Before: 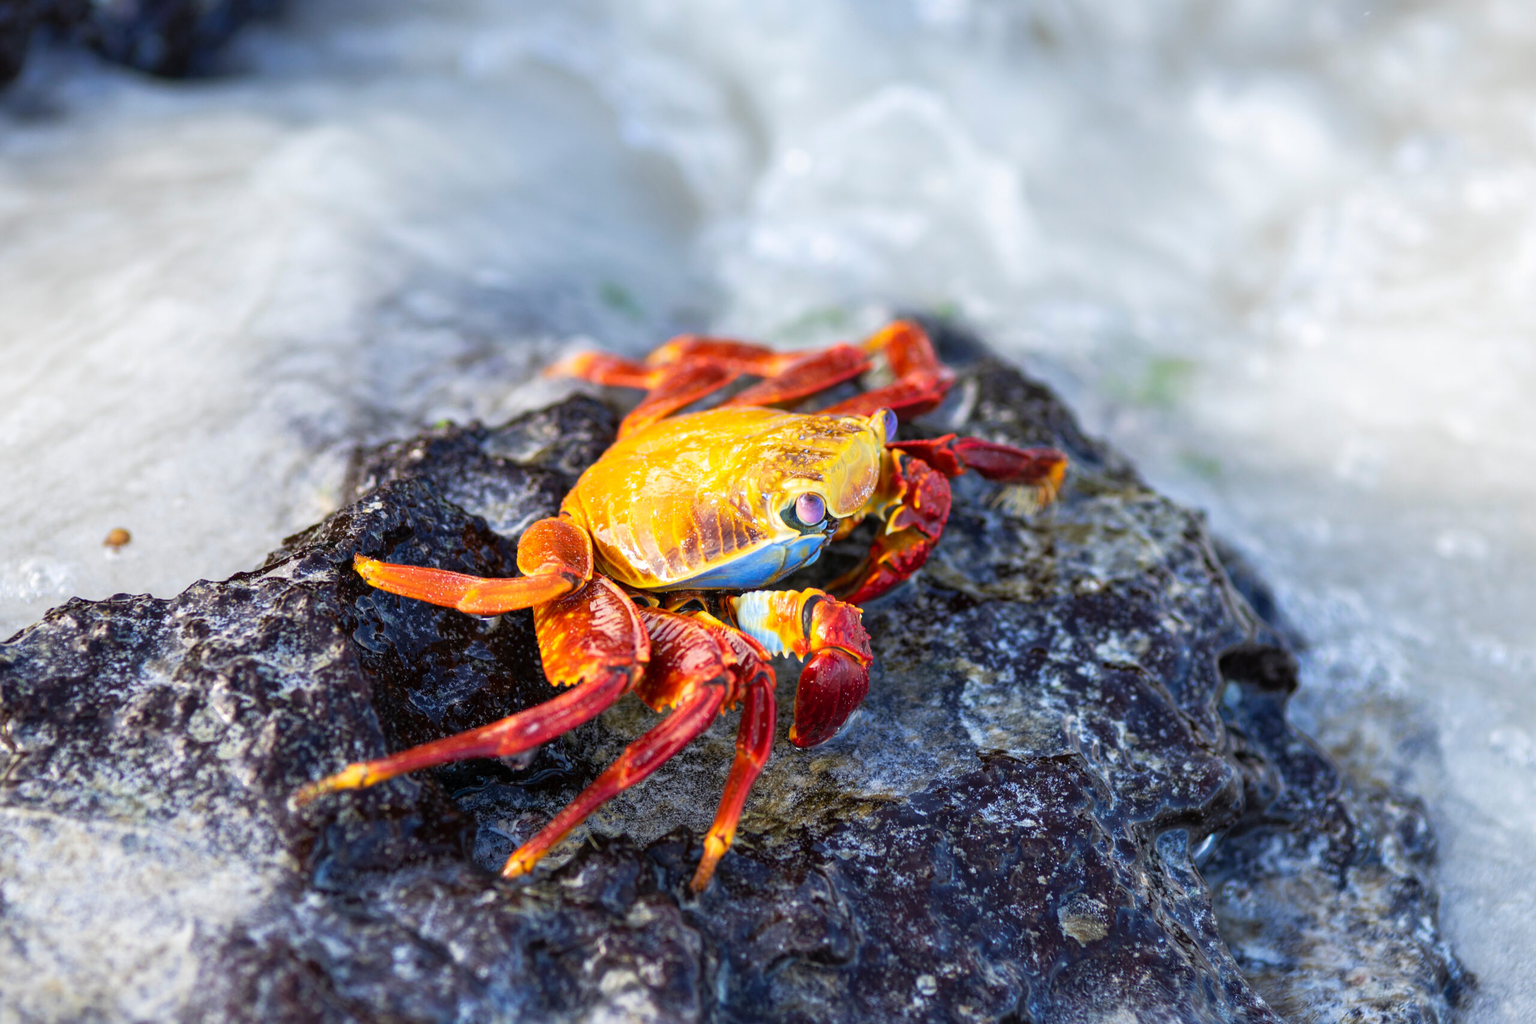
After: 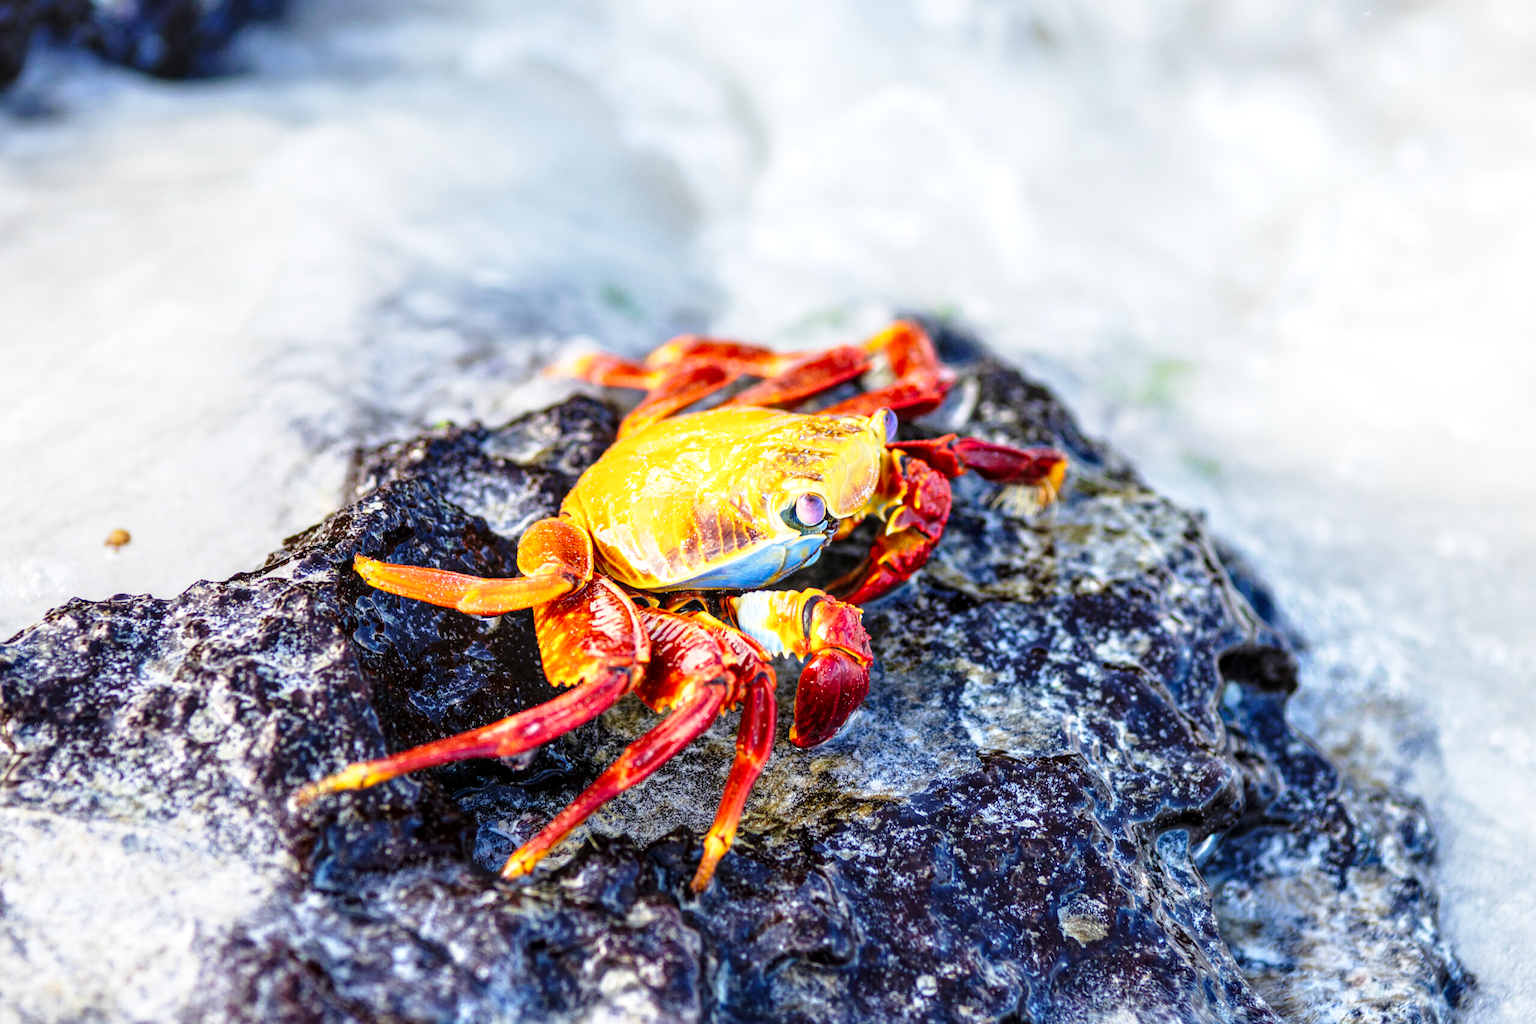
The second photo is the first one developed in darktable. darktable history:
local contrast: detail 130%
base curve: curves: ch0 [(0, 0) (0.028, 0.03) (0.121, 0.232) (0.46, 0.748) (0.859, 0.968) (1, 1)], preserve colors none
